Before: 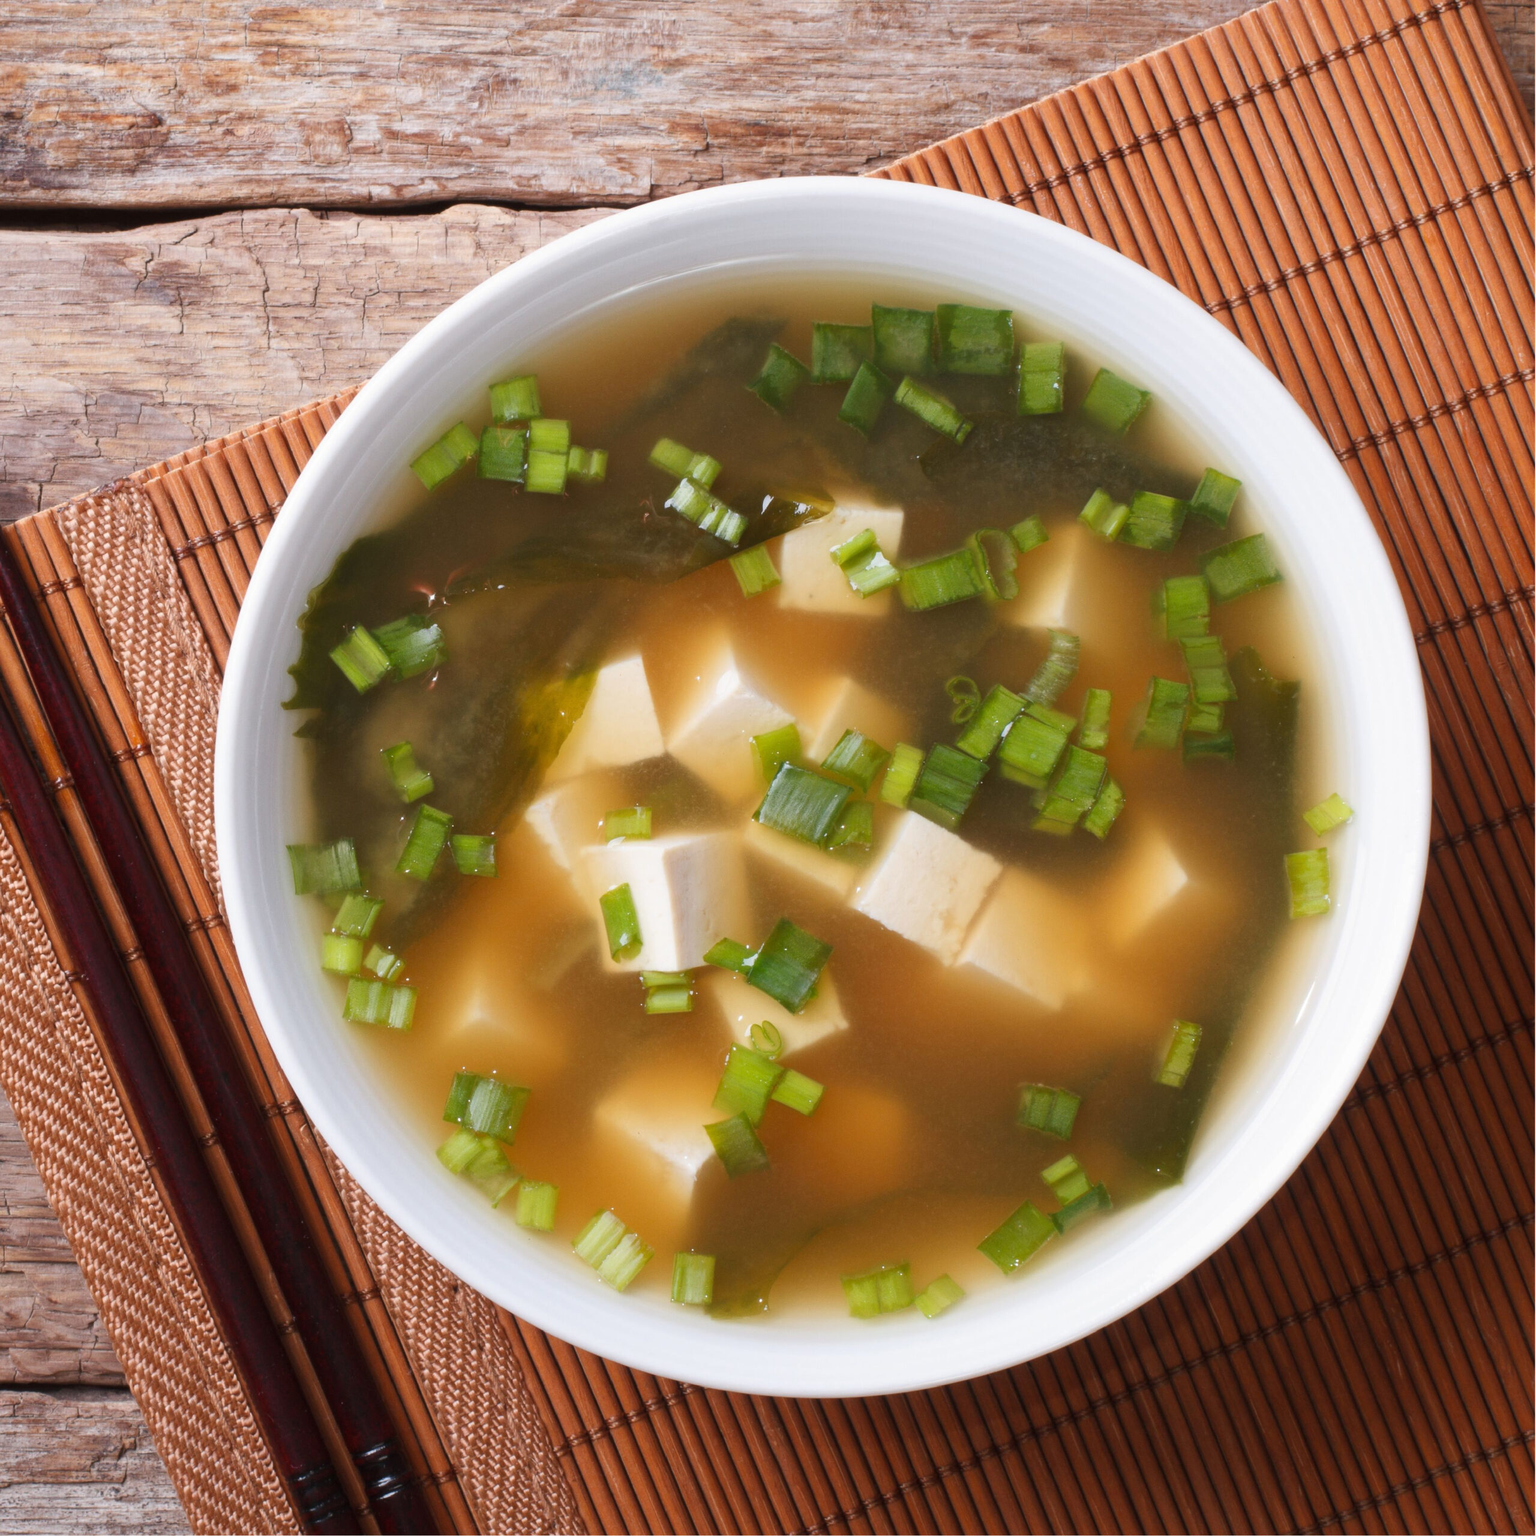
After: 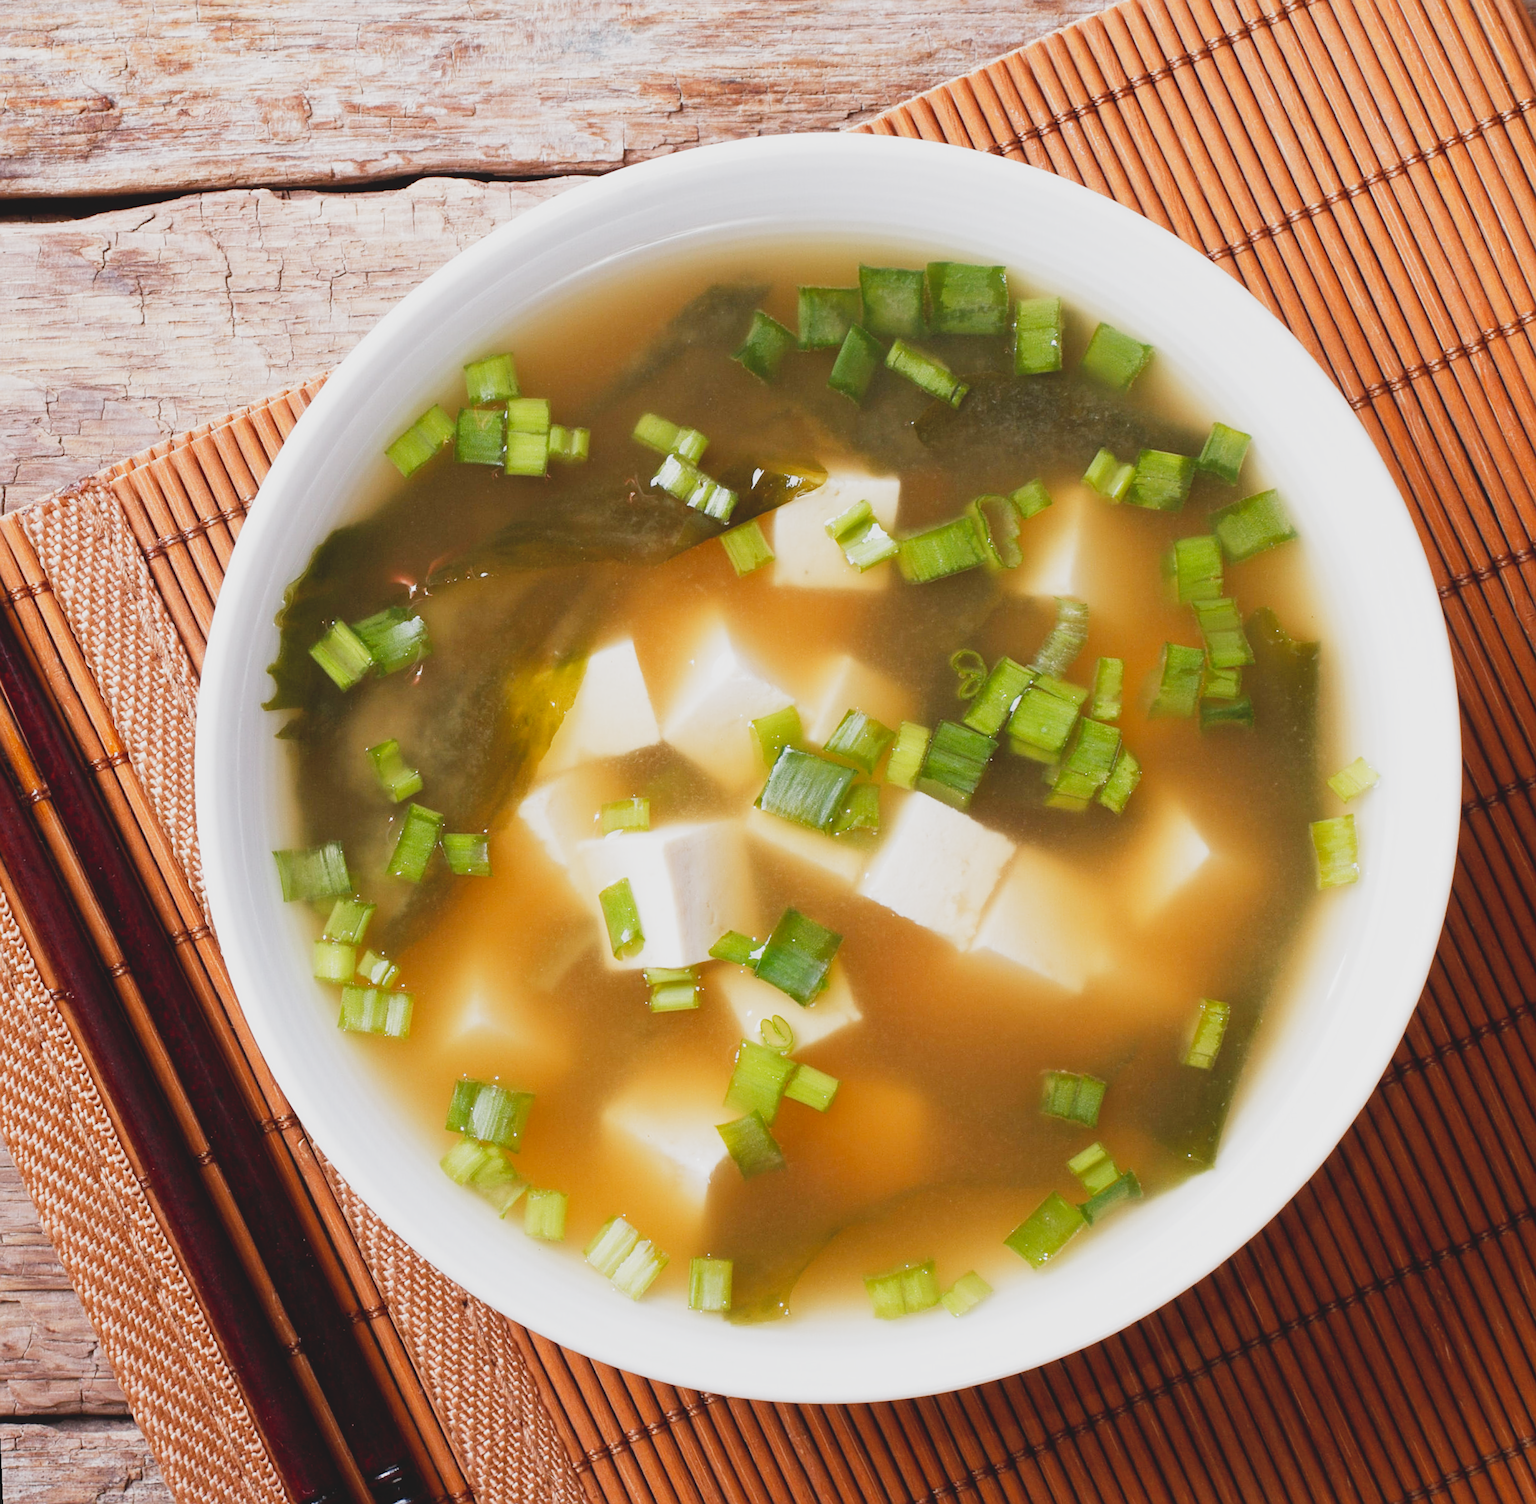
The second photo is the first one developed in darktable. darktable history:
rotate and perspective: rotation -2.12°, lens shift (vertical) 0.009, lens shift (horizontal) -0.008, automatic cropping original format, crop left 0.036, crop right 0.964, crop top 0.05, crop bottom 0.959
sharpen: on, module defaults
filmic rgb: middle gray luminance 12.74%, black relative exposure -10.13 EV, white relative exposure 3.47 EV, threshold 6 EV, target black luminance 0%, hardness 5.74, latitude 44.69%, contrast 1.221, highlights saturation mix 5%, shadows ↔ highlights balance 26.78%, add noise in highlights 0, preserve chrominance no, color science v3 (2019), use custom middle-gray values true, iterations of high-quality reconstruction 0, contrast in highlights soft, enable highlight reconstruction true
contrast brightness saturation: contrast -0.15, brightness 0.05, saturation -0.12
